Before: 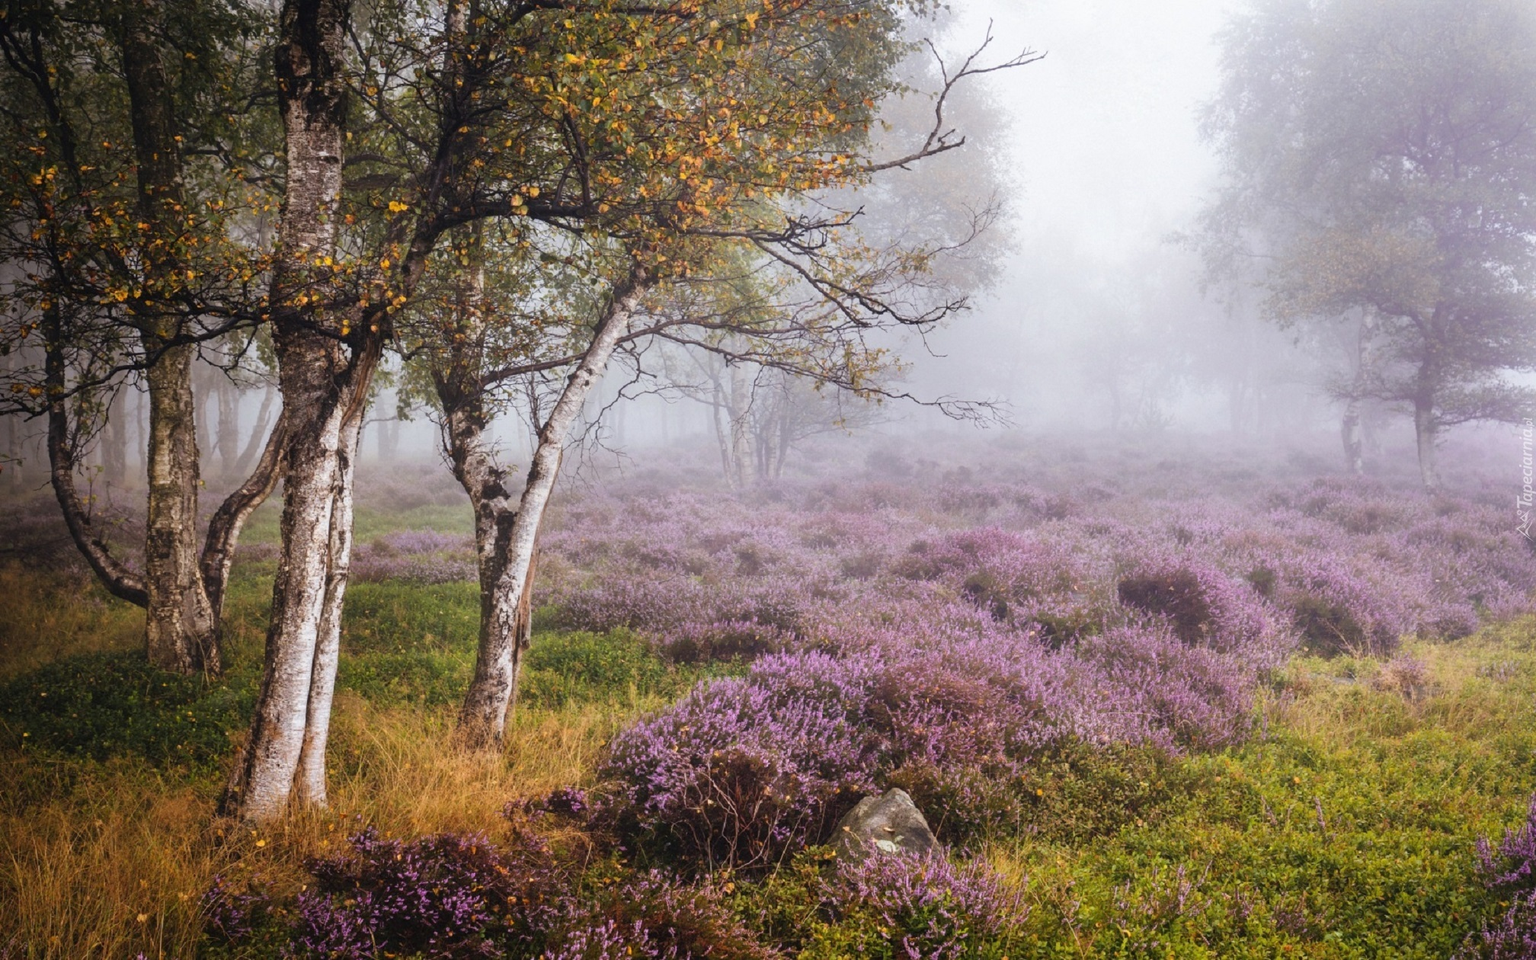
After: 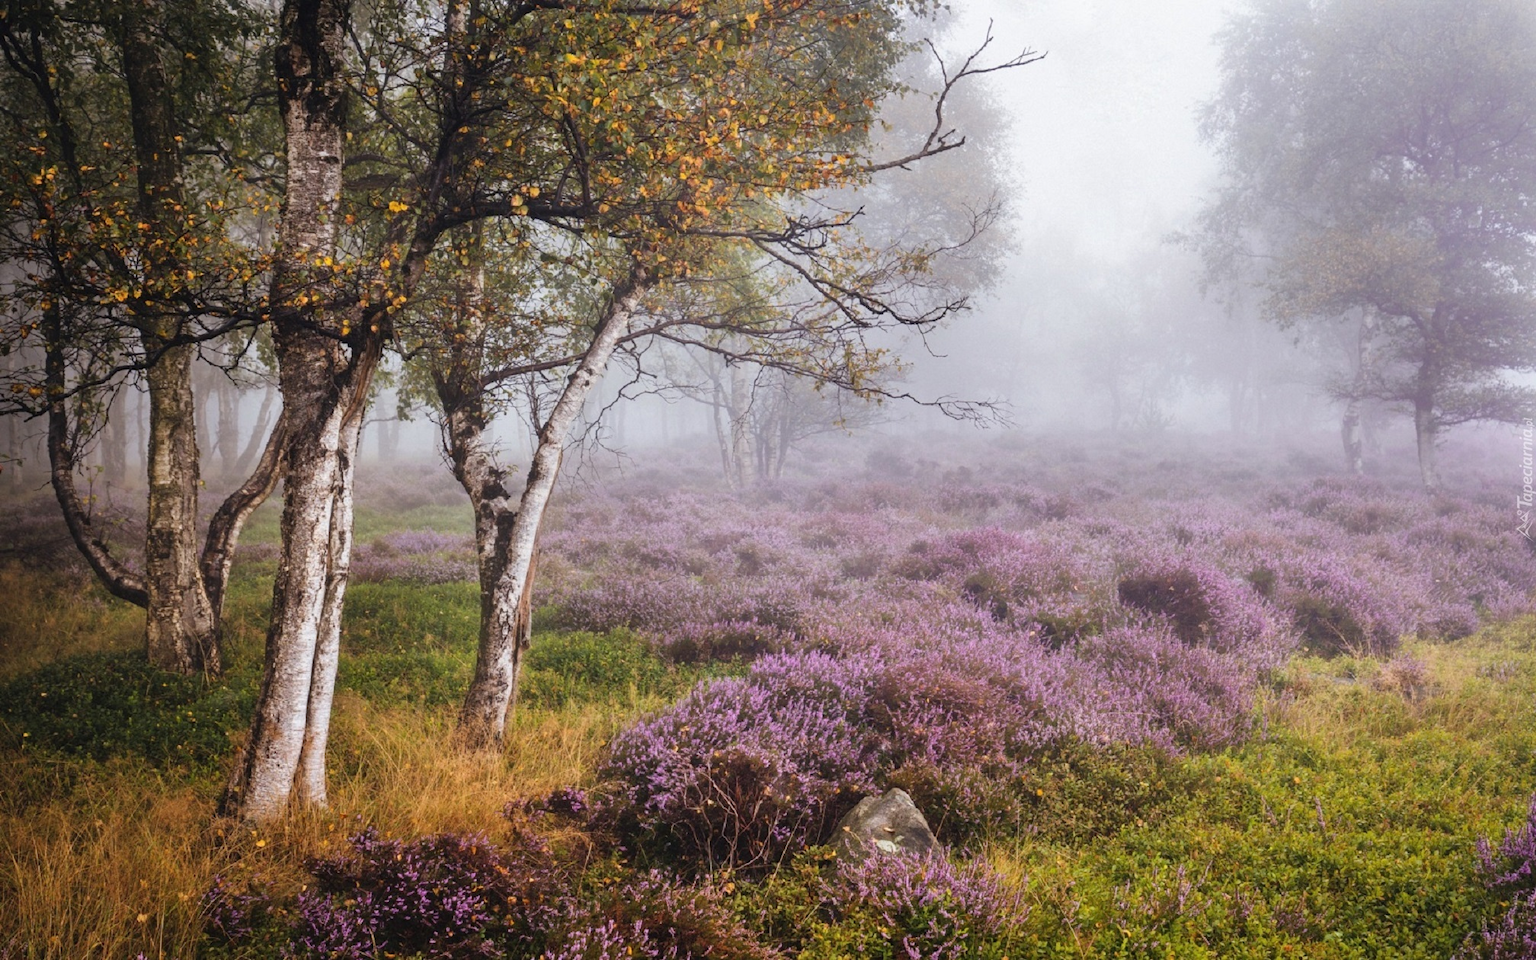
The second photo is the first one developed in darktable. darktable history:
shadows and highlights: shadows 31.53, highlights -33.19, soften with gaussian
